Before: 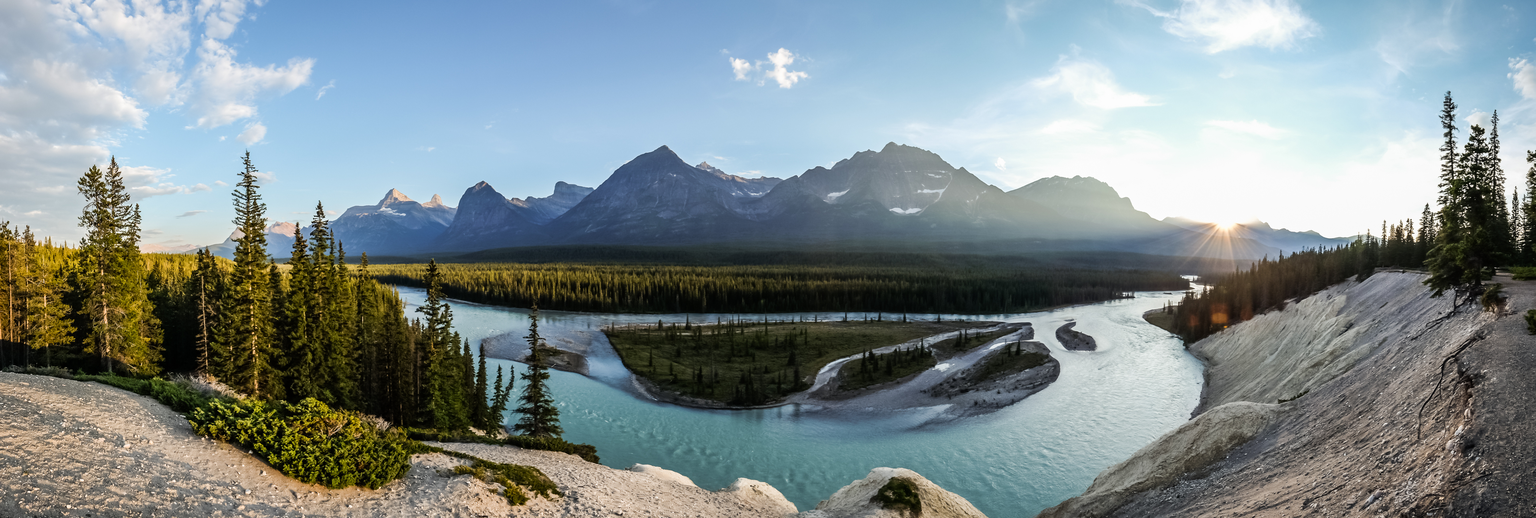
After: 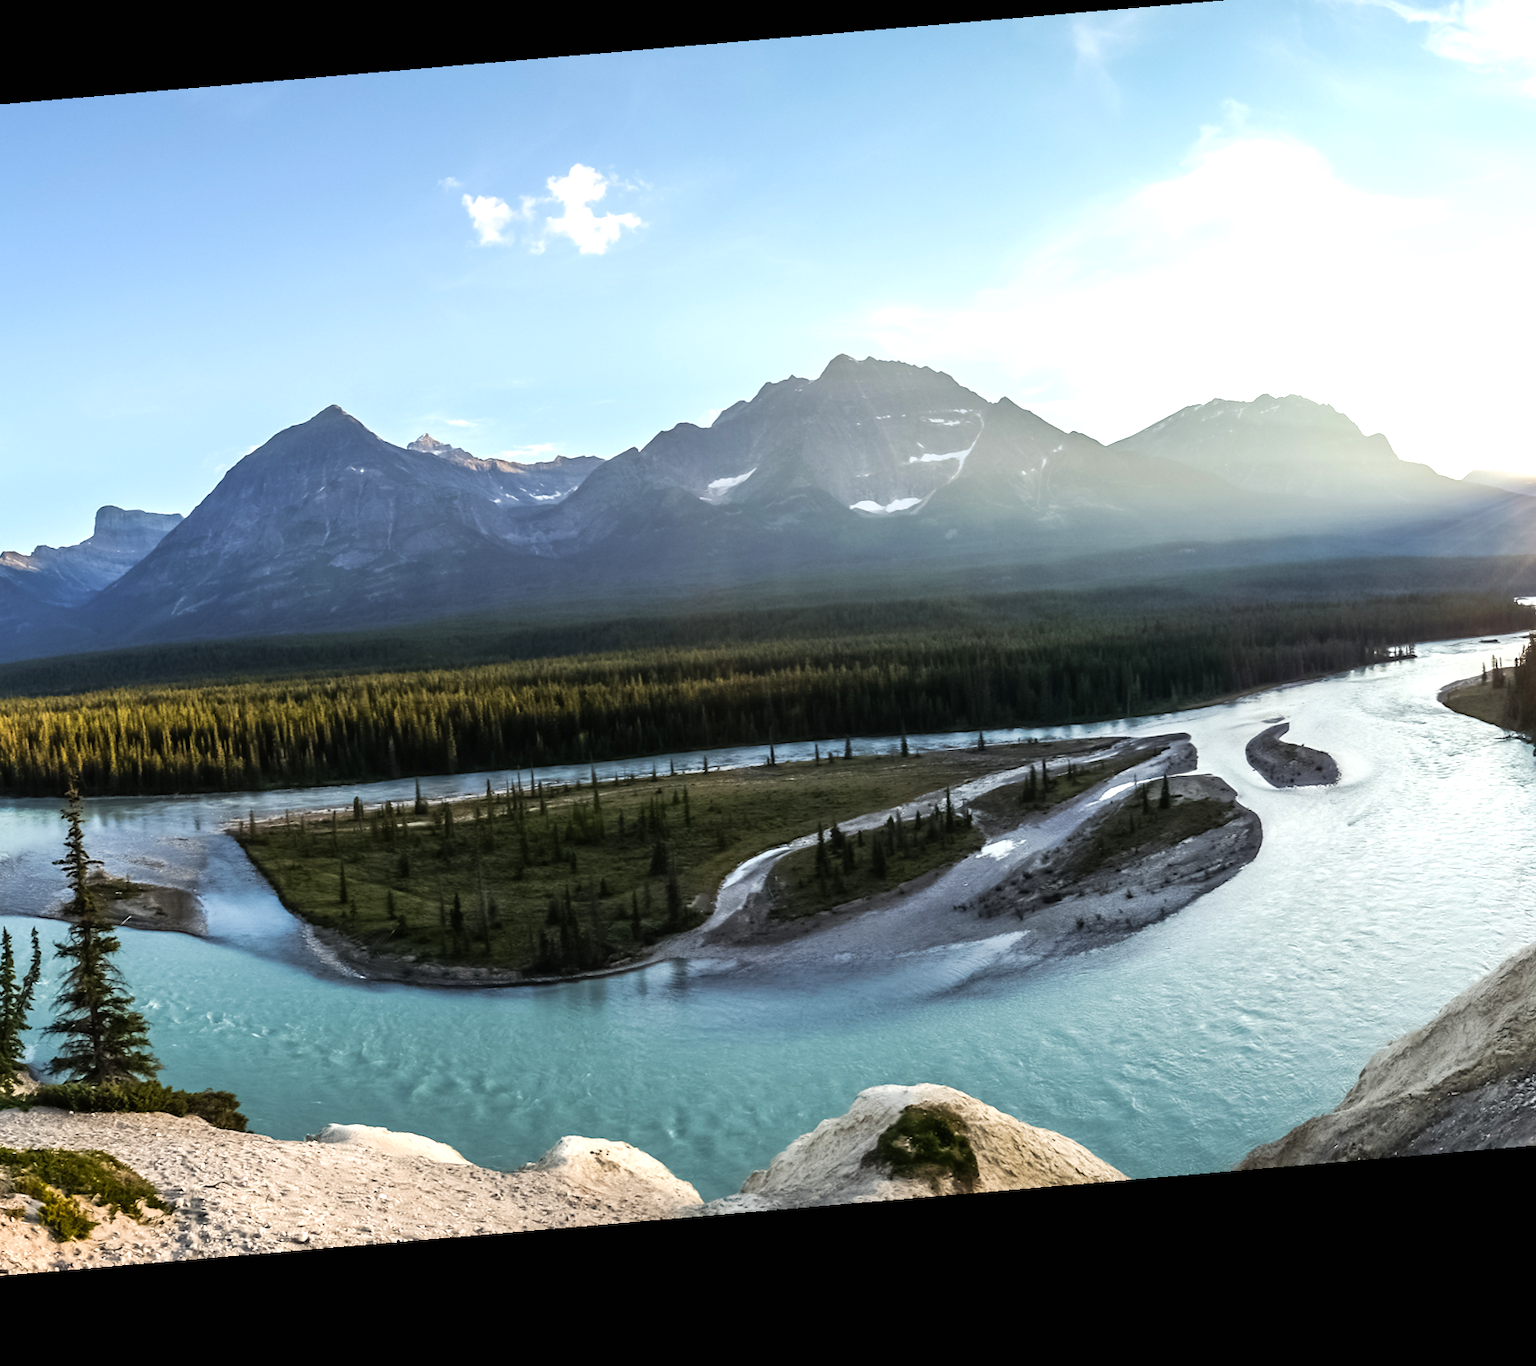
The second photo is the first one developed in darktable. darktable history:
exposure: black level correction 0, exposure 0.5 EV, compensate exposure bias true, compensate highlight preservation false
crop: left 33.452%, top 6.025%, right 23.155%
rotate and perspective: rotation -4.86°, automatic cropping off
